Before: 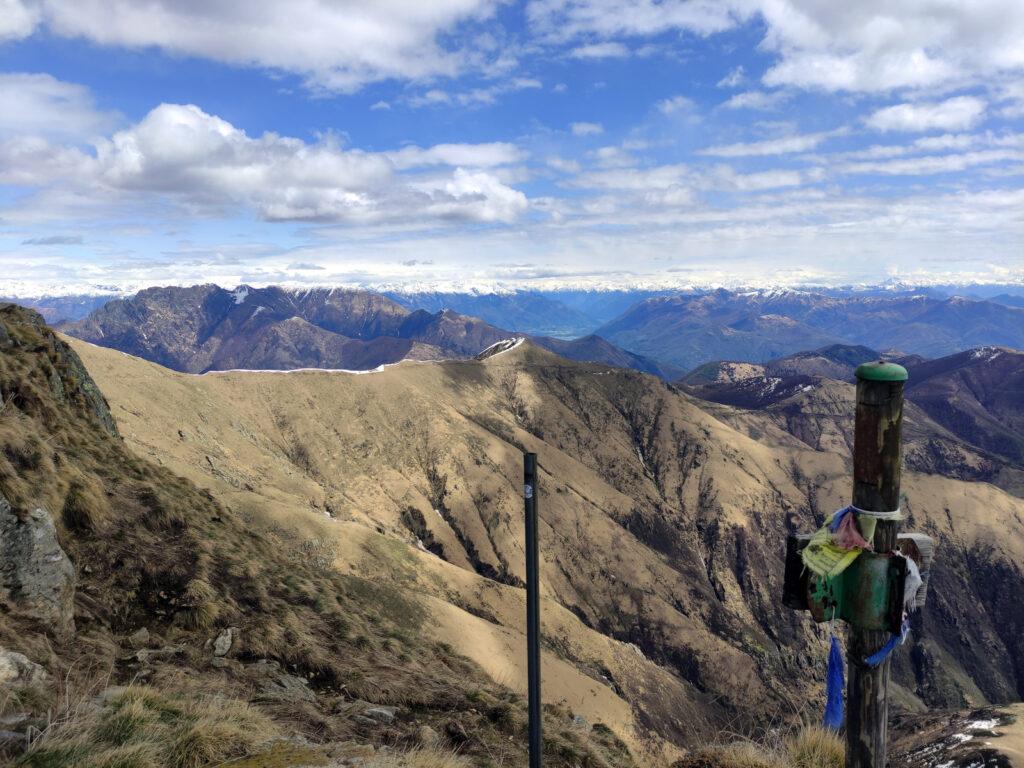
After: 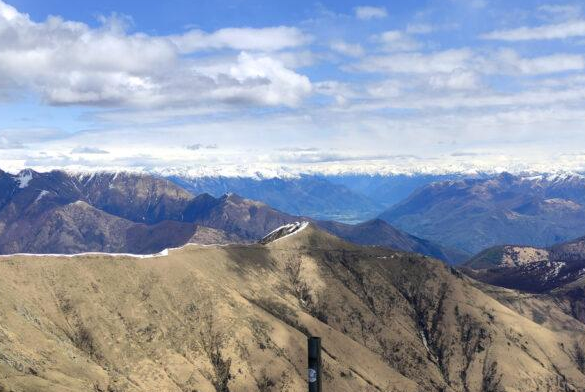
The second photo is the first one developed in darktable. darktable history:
contrast brightness saturation: contrast 0.077, saturation 0.016
crop: left 21.101%, top 15.129%, right 21.694%, bottom 33.798%
